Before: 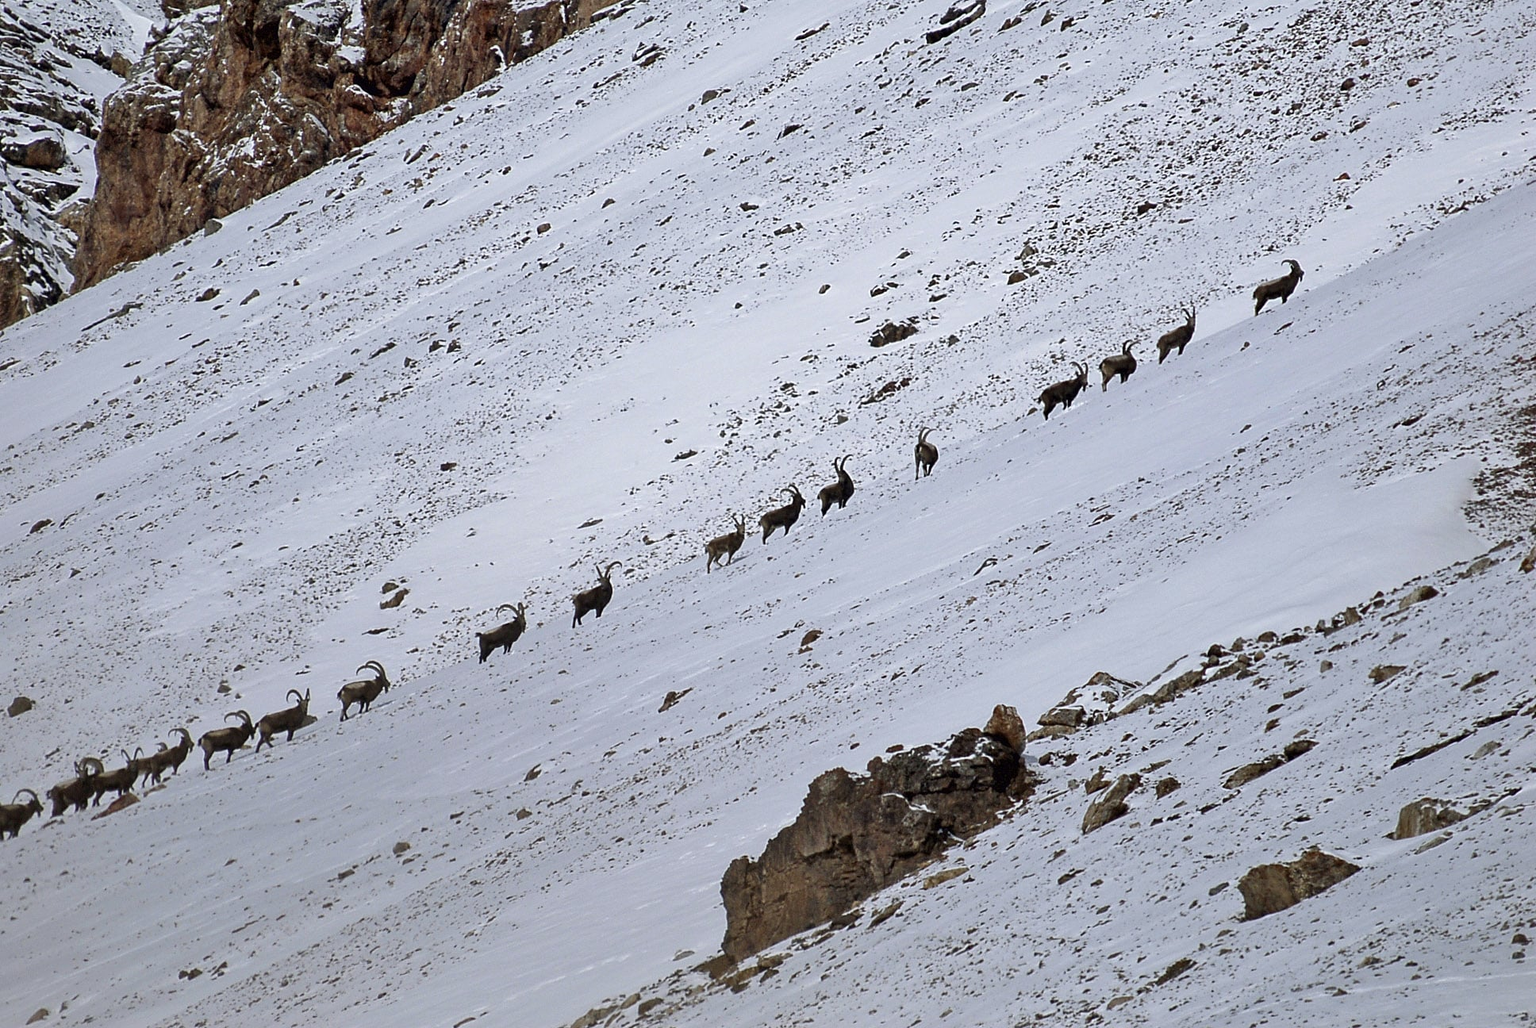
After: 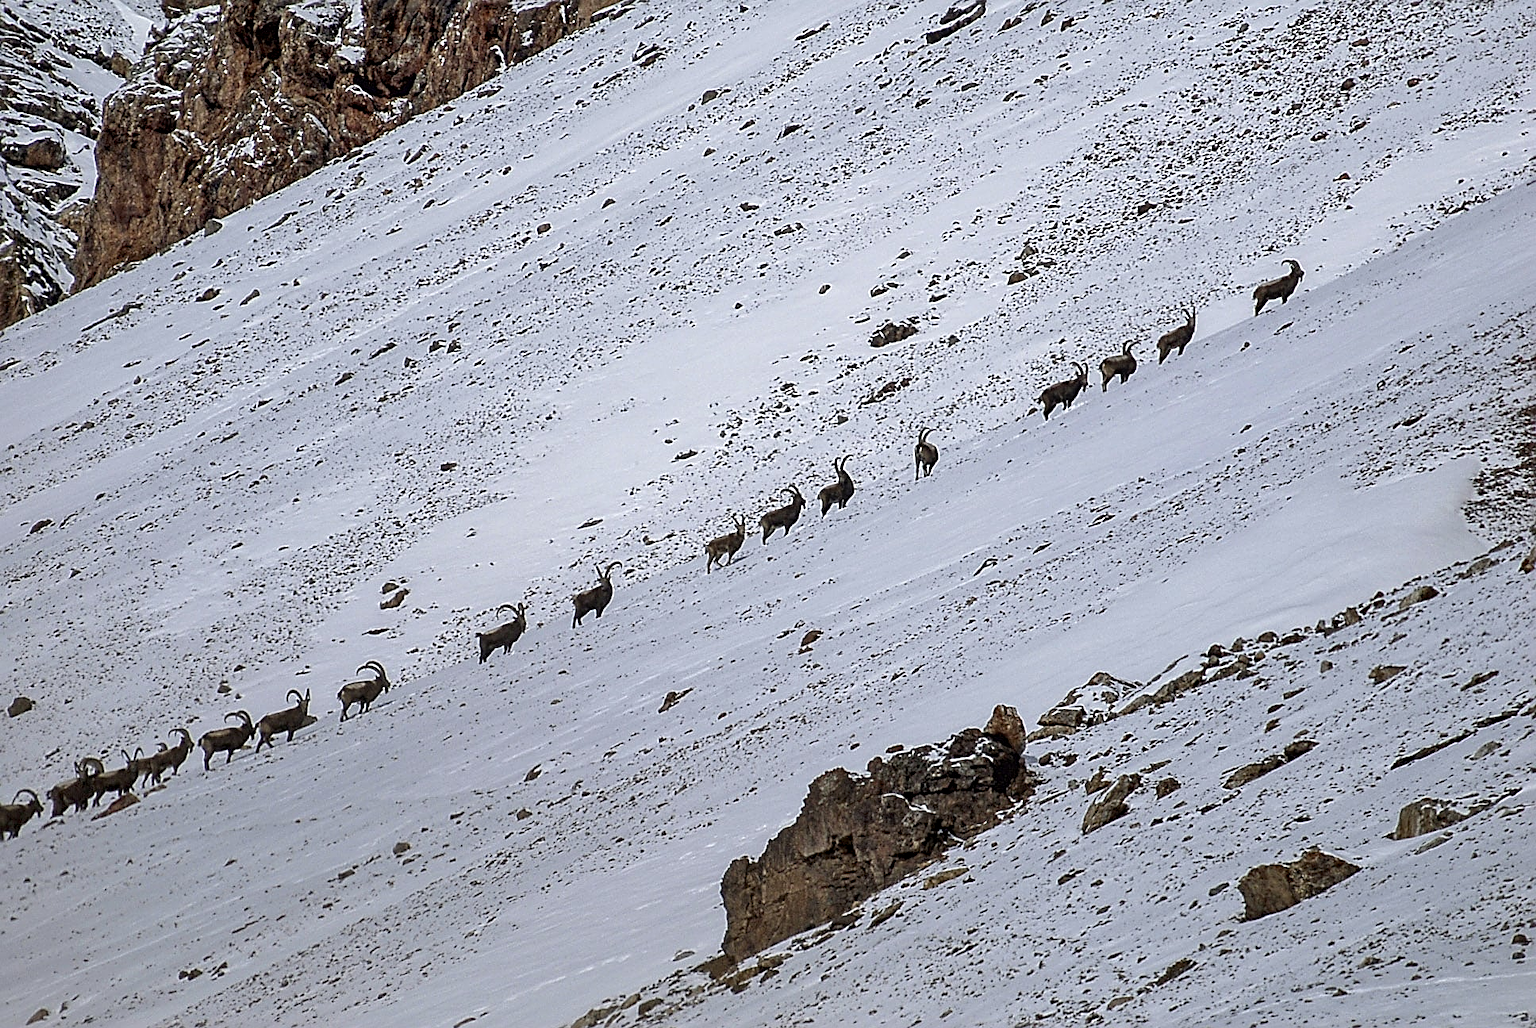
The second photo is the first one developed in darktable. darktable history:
local contrast: on, module defaults
sharpen: radius 2.543, amount 0.636
